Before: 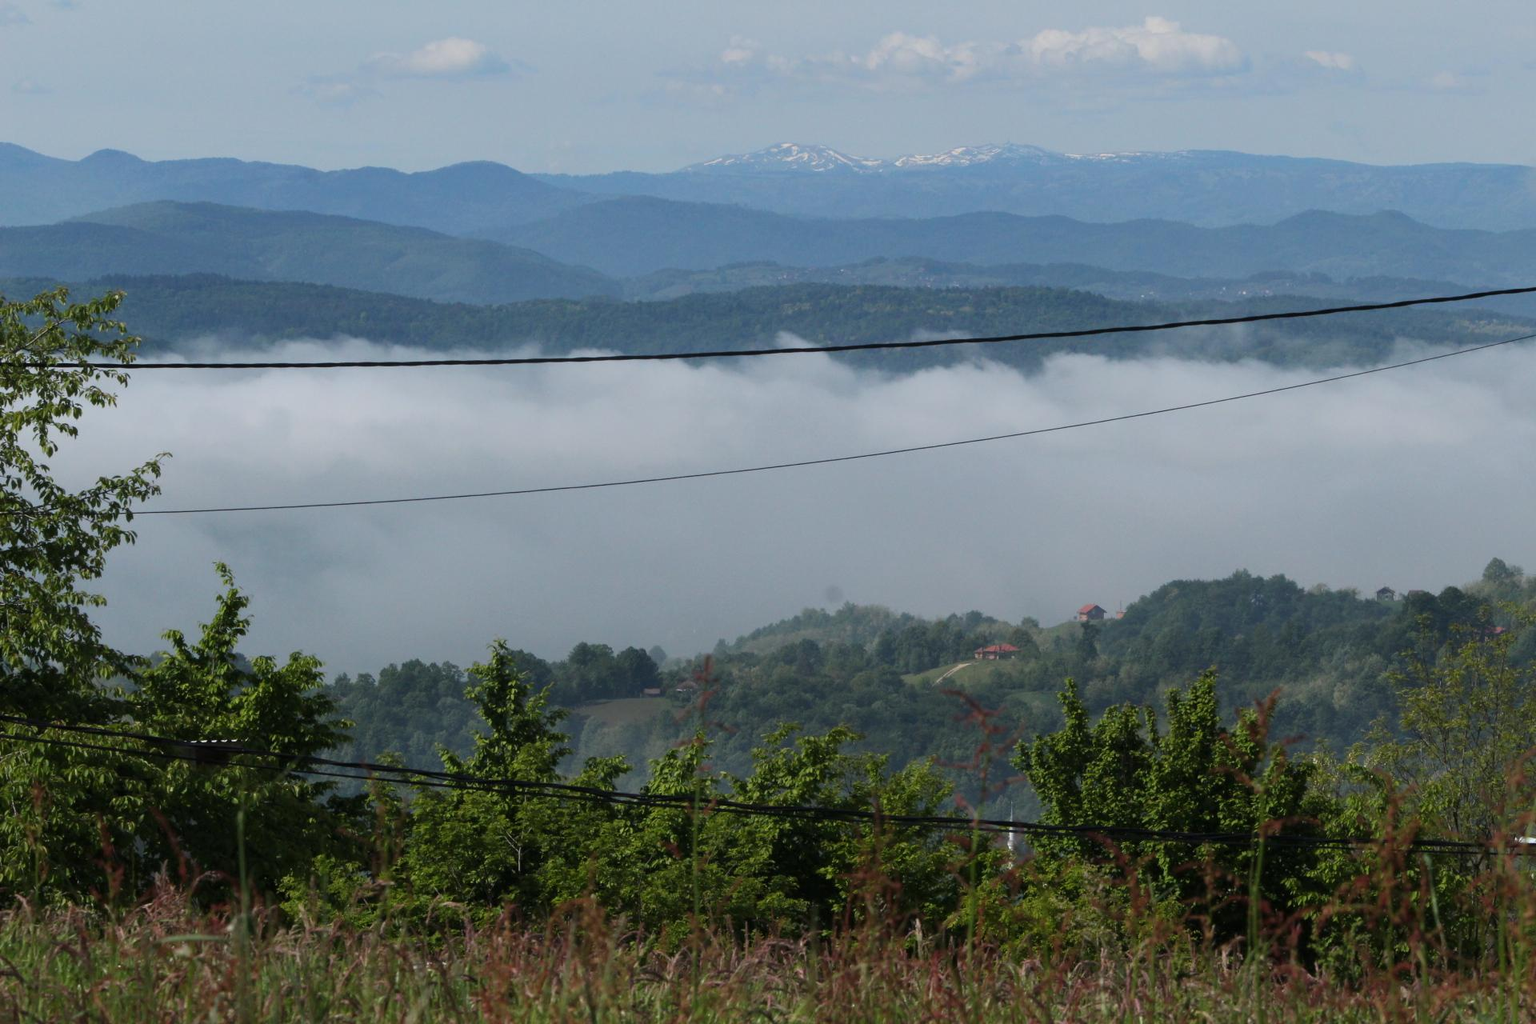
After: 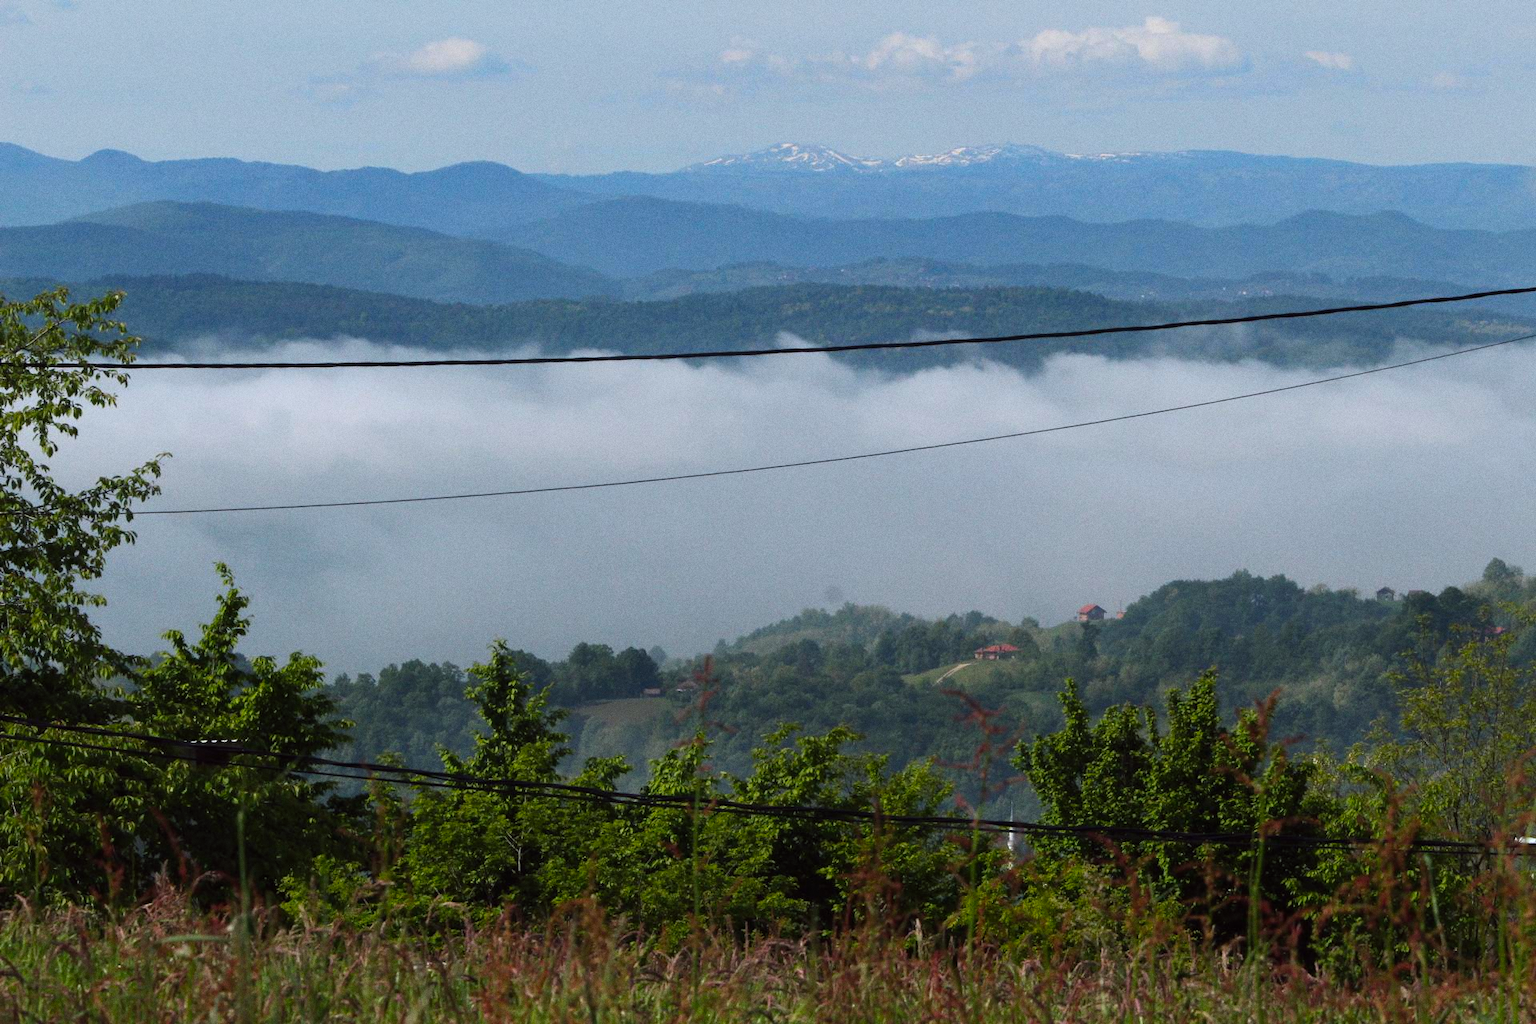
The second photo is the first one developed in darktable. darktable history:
grain: coarseness 0.09 ISO
color balance: lift [1, 1.001, 0.999, 1.001], gamma [1, 1.004, 1.007, 0.993], gain [1, 0.991, 0.987, 1.013], contrast 7.5%, contrast fulcrum 10%, output saturation 115%
